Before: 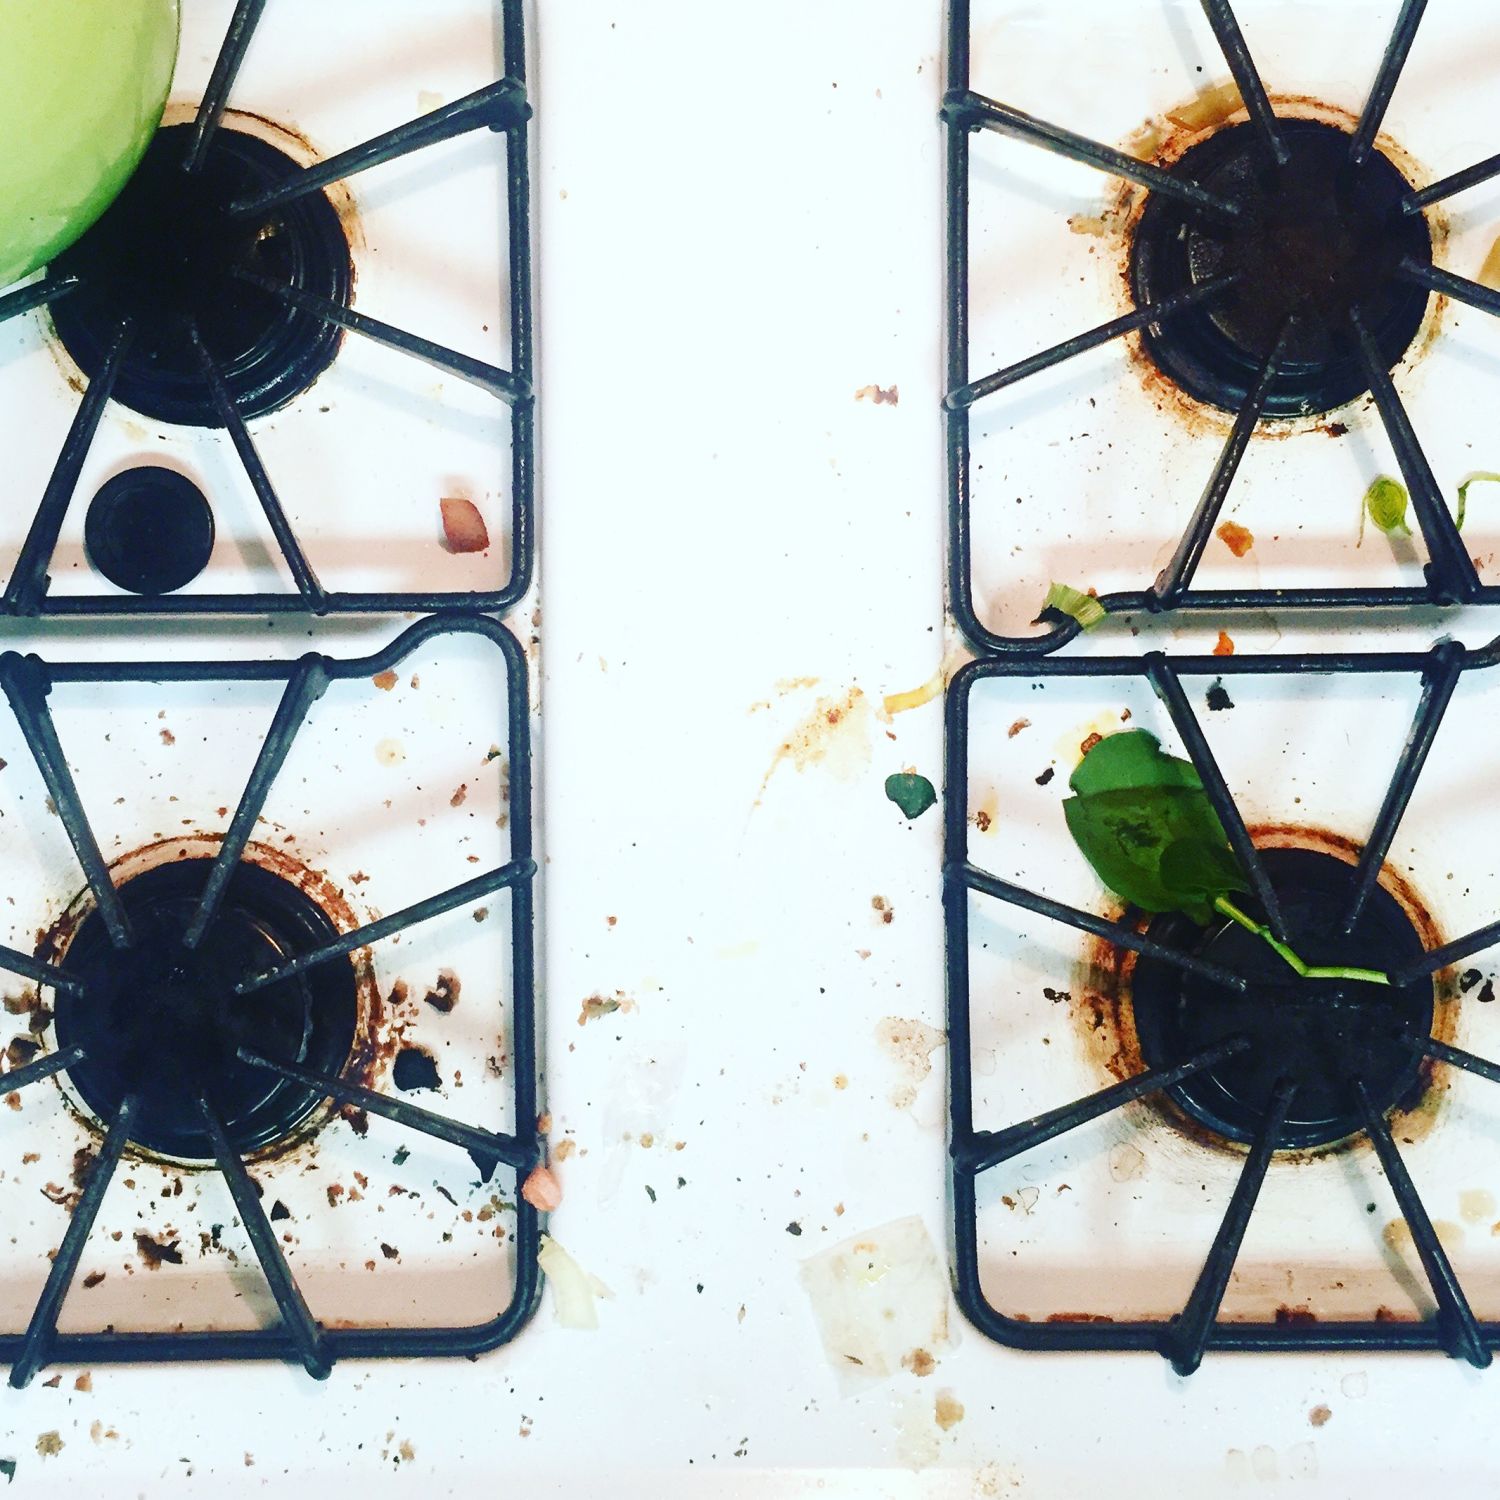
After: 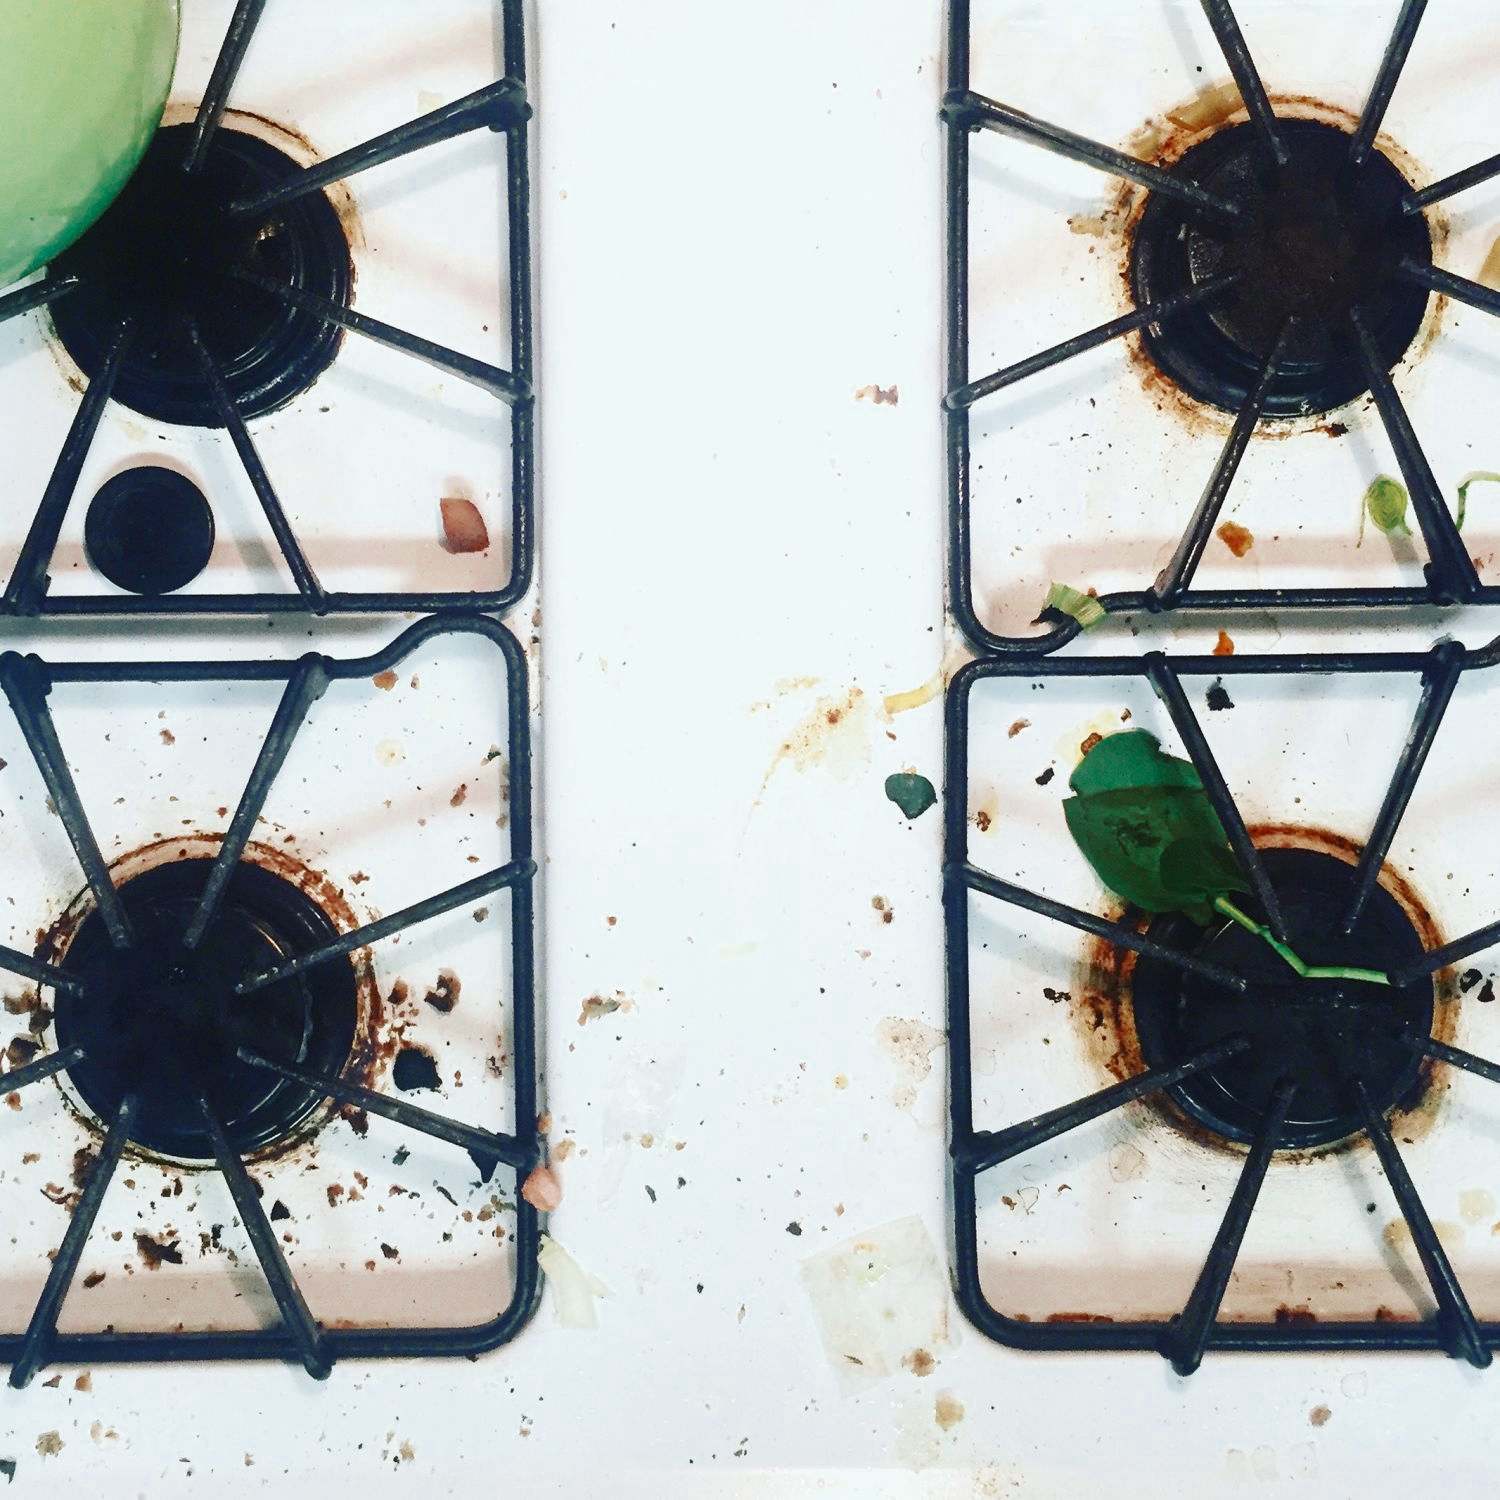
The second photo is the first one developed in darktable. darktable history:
color zones: curves: ch0 [(0, 0.5) (0.125, 0.4) (0.25, 0.5) (0.375, 0.4) (0.5, 0.4) (0.625, 0.35) (0.75, 0.35) (0.875, 0.5)]; ch1 [(0, 0.35) (0.125, 0.45) (0.25, 0.35) (0.375, 0.35) (0.5, 0.35) (0.625, 0.35) (0.75, 0.45) (0.875, 0.35)]; ch2 [(0, 0.6) (0.125, 0.5) (0.25, 0.5) (0.375, 0.6) (0.5, 0.6) (0.625, 0.5) (0.75, 0.5) (0.875, 0.5)]
color correction: highlights a* -0.271, highlights b* -0.076
